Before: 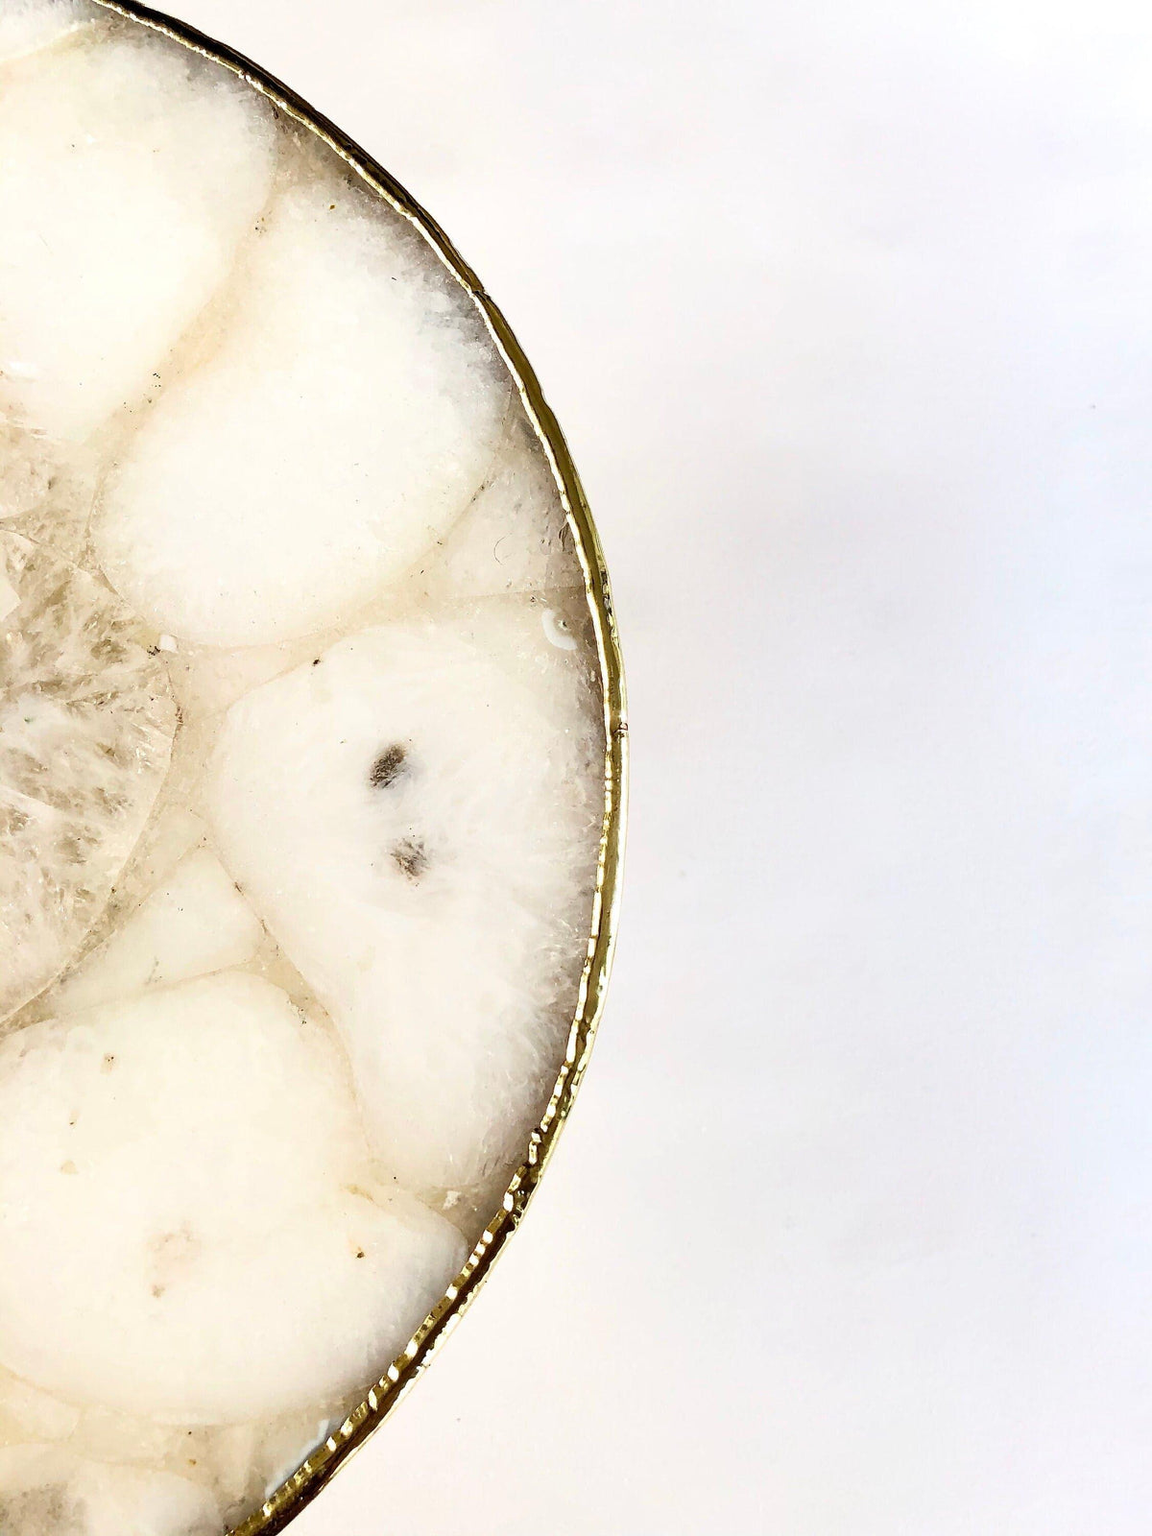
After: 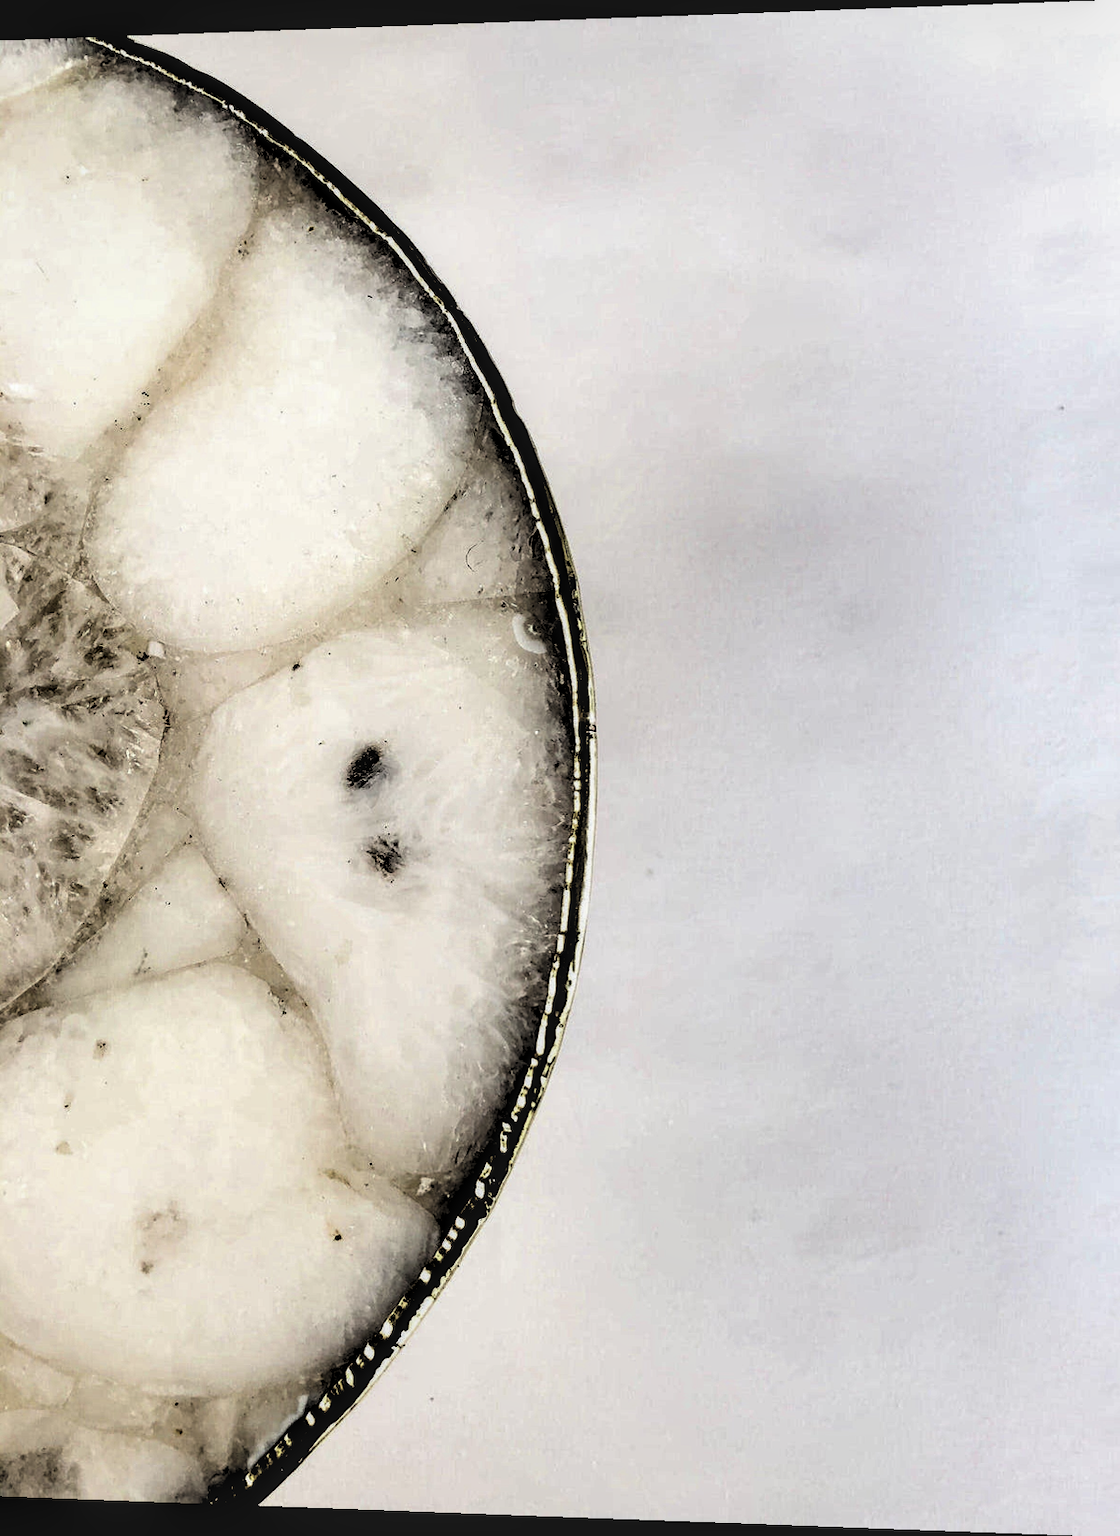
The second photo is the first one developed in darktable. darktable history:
local contrast: on, module defaults
levels: levels [0.514, 0.759, 1]
rotate and perspective: lens shift (horizontal) -0.055, automatic cropping off
